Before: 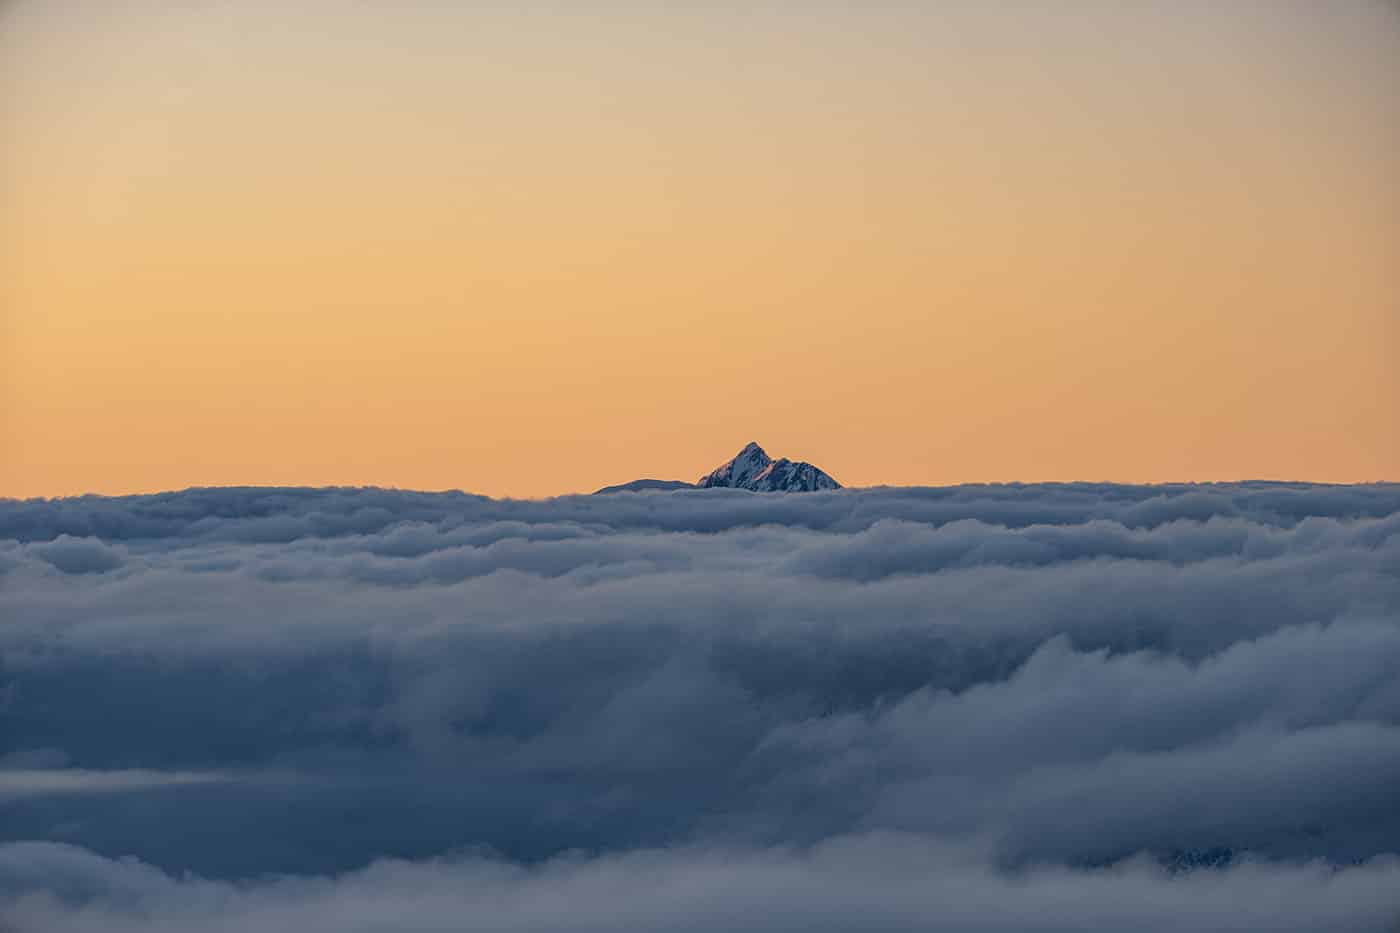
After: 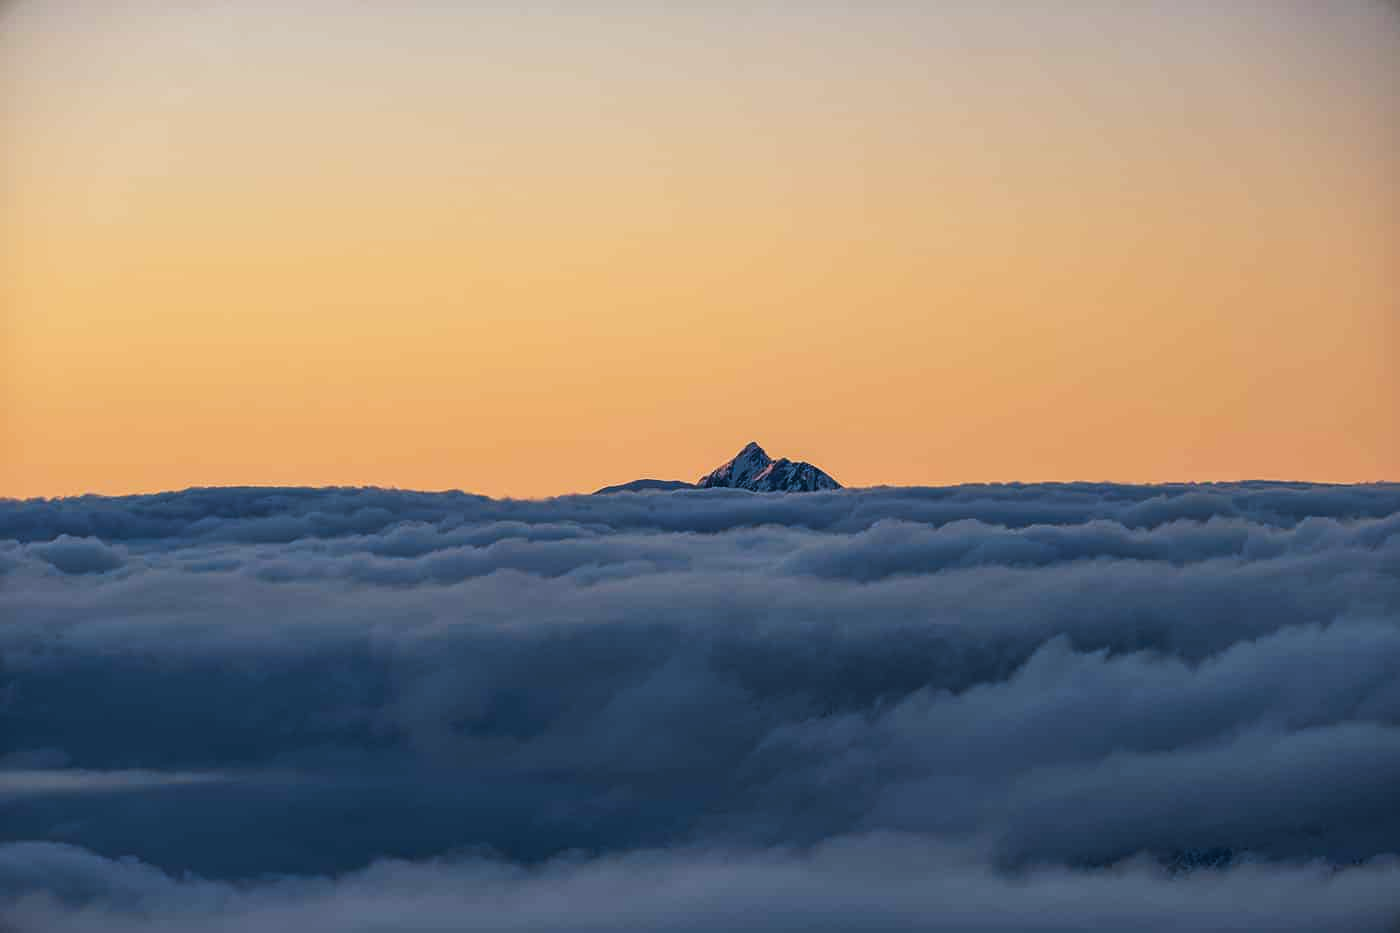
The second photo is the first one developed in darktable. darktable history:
color correction: highlights a* -0.772, highlights b* -8.92
tone curve: curves: ch0 [(0, 0) (0.003, 0.012) (0.011, 0.015) (0.025, 0.02) (0.044, 0.032) (0.069, 0.044) (0.1, 0.063) (0.136, 0.085) (0.177, 0.121) (0.224, 0.159) (0.277, 0.207) (0.335, 0.261) (0.399, 0.328) (0.468, 0.41) (0.543, 0.506) (0.623, 0.609) (0.709, 0.719) (0.801, 0.82) (0.898, 0.907) (1, 1)], preserve colors none
